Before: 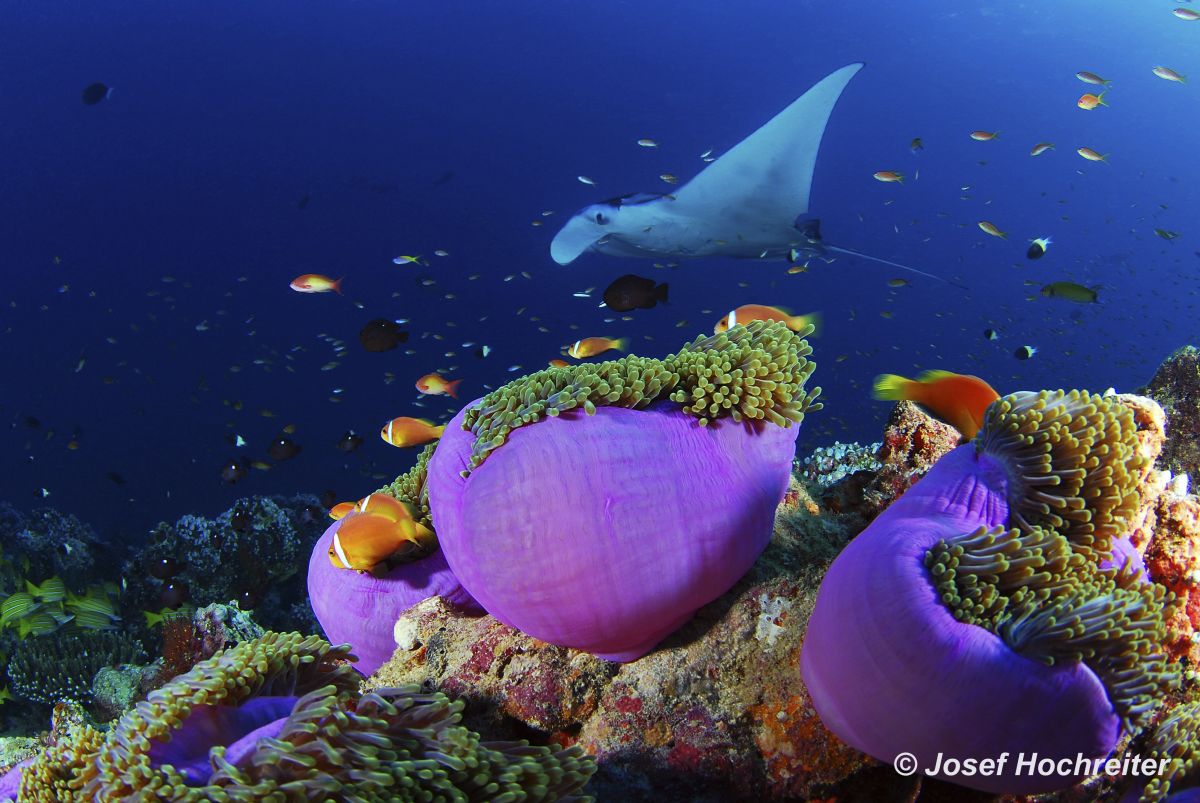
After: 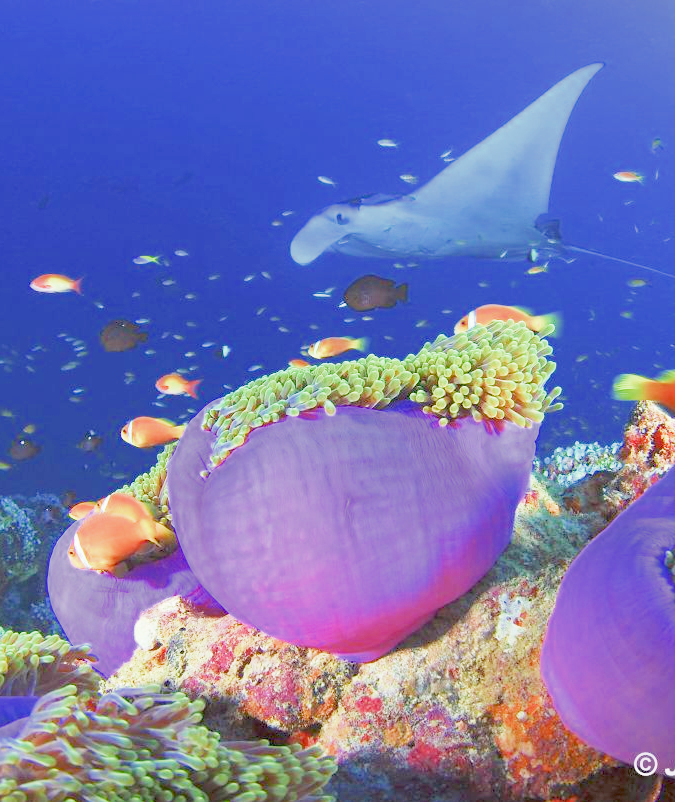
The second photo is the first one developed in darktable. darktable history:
exposure: exposure 0.604 EV, compensate highlight preservation false
crop: left 21.735%, right 21.989%, bottom 0.002%
filmic rgb: middle gray luminance 2.68%, black relative exposure -9.86 EV, white relative exposure 7 EV, dynamic range scaling 10.14%, target black luminance 0%, hardness 3.18, latitude 44.12%, contrast 0.684, highlights saturation mix 5.14%, shadows ↔ highlights balance 13.76%, add noise in highlights 0.001, preserve chrominance max RGB, color science v3 (2019), use custom middle-gray values true, contrast in highlights soft
